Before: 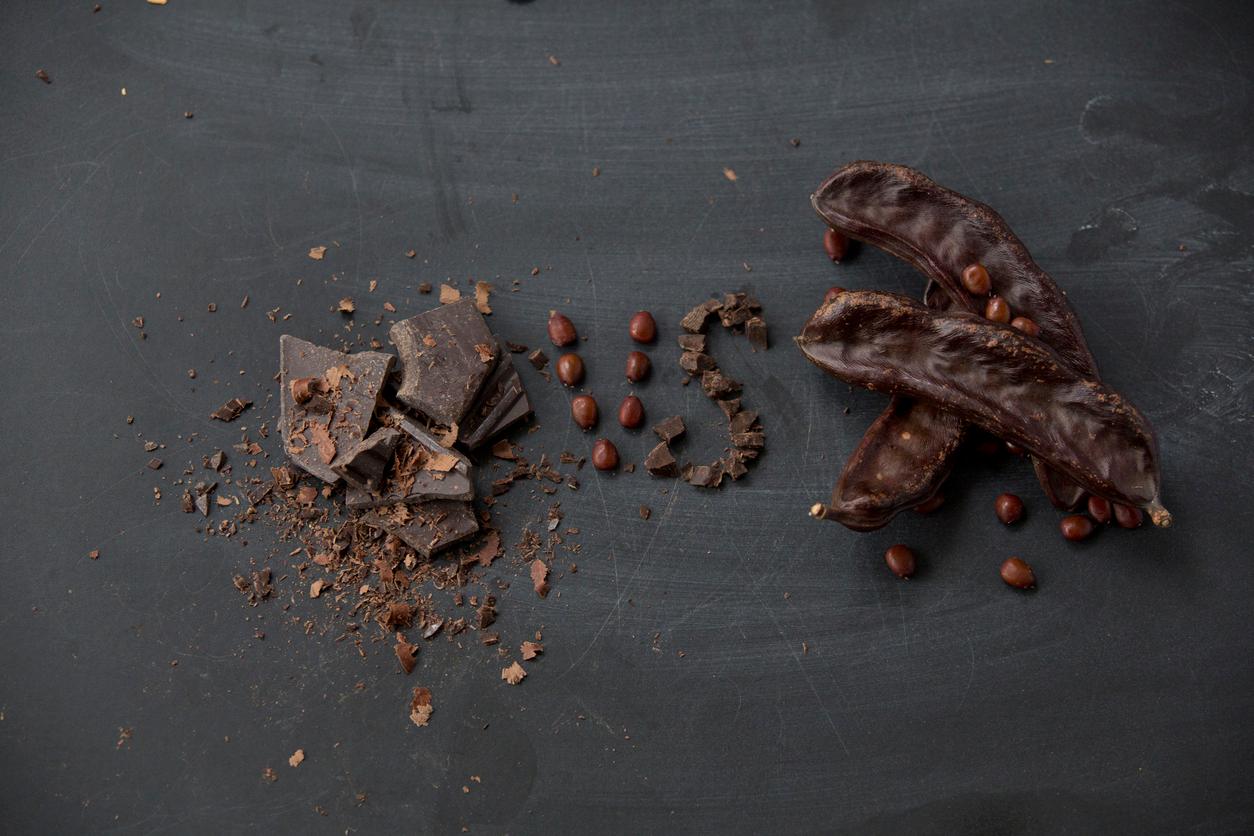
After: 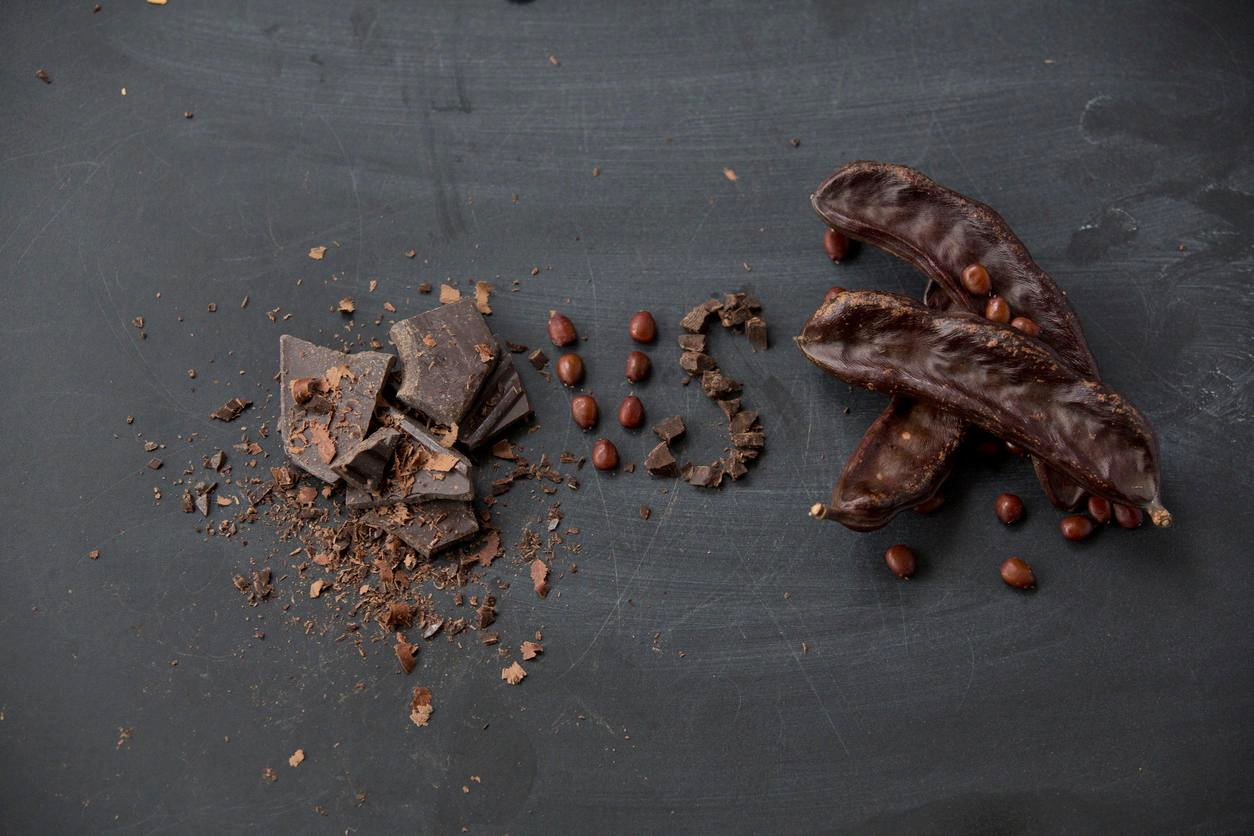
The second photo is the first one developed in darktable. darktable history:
base curve: curves: ch0 [(0, 0) (0.262, 0.32) (0.722, 0.705) (1, 1)]
